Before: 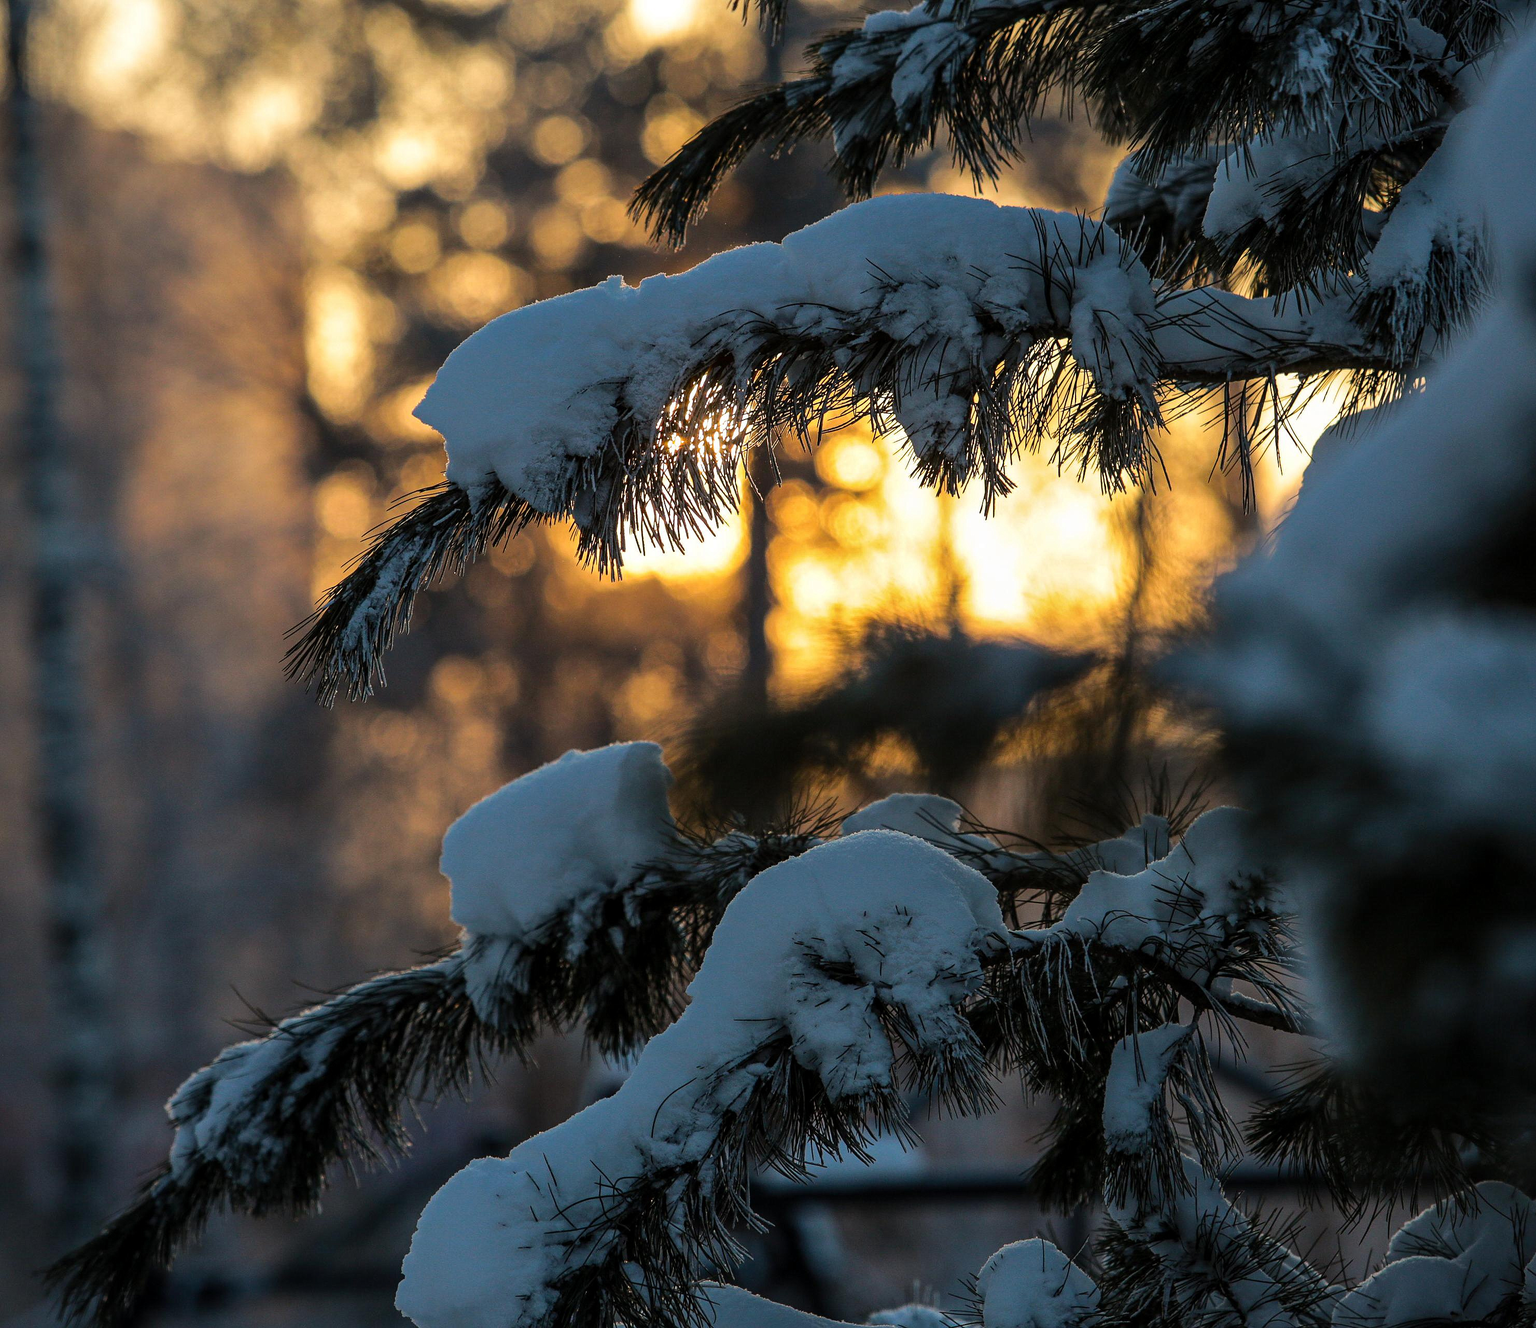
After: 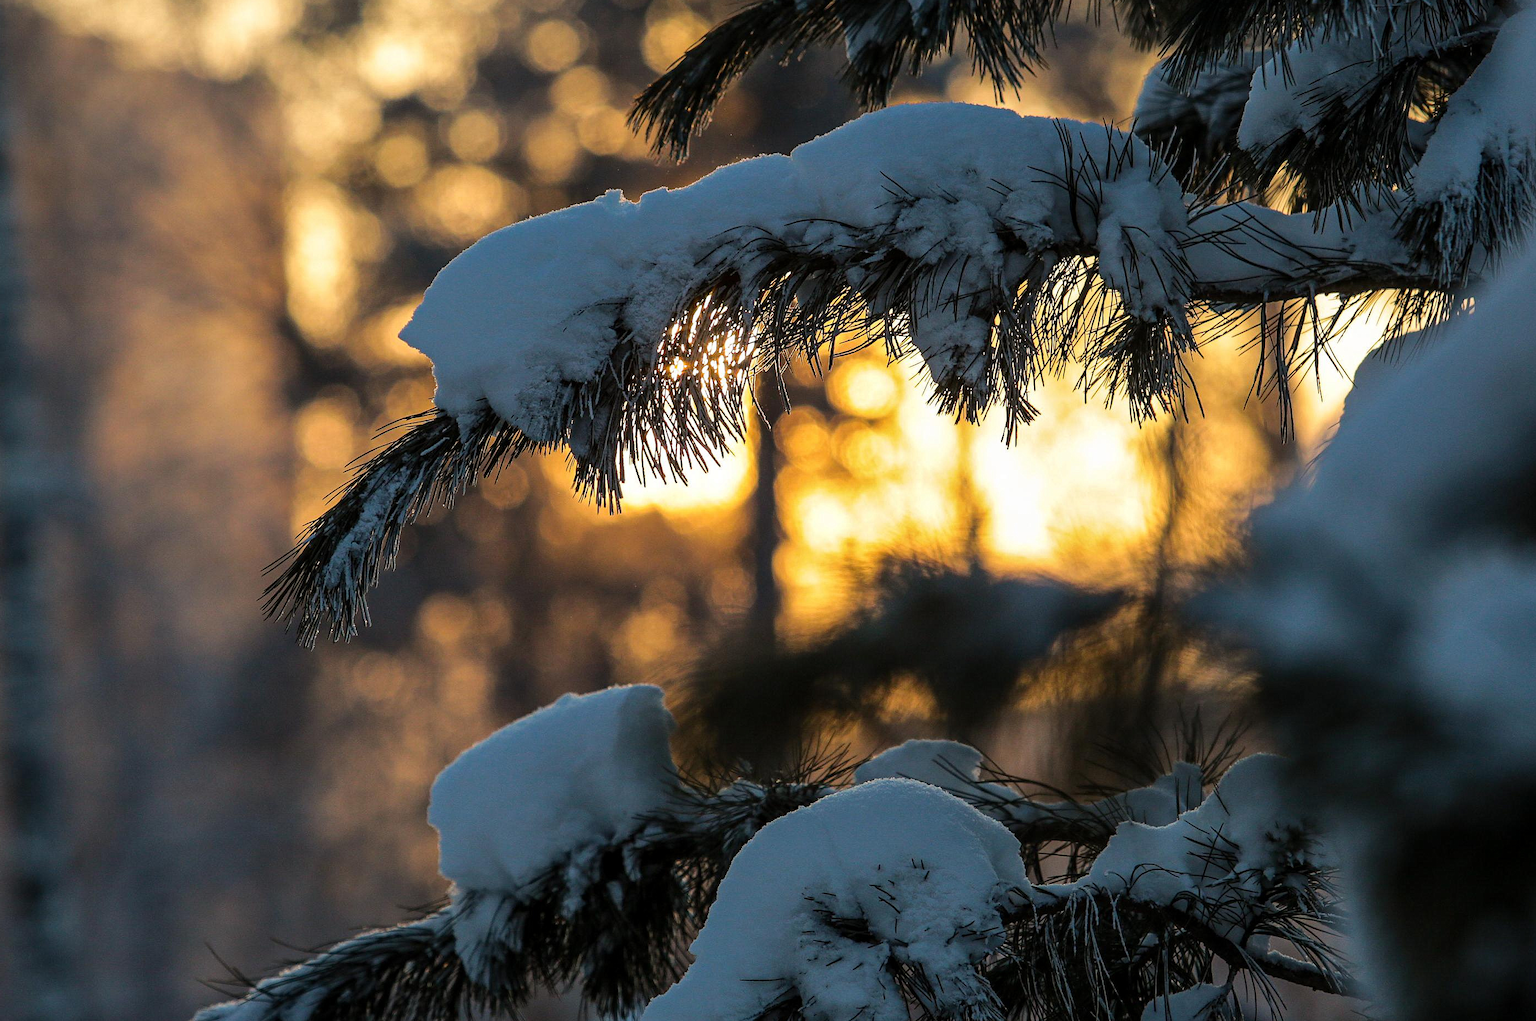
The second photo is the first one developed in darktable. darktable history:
crop: left 2.44%, top 7.322%, right 3.368%, bottom 20.189%
color zones: mix -94.63%
